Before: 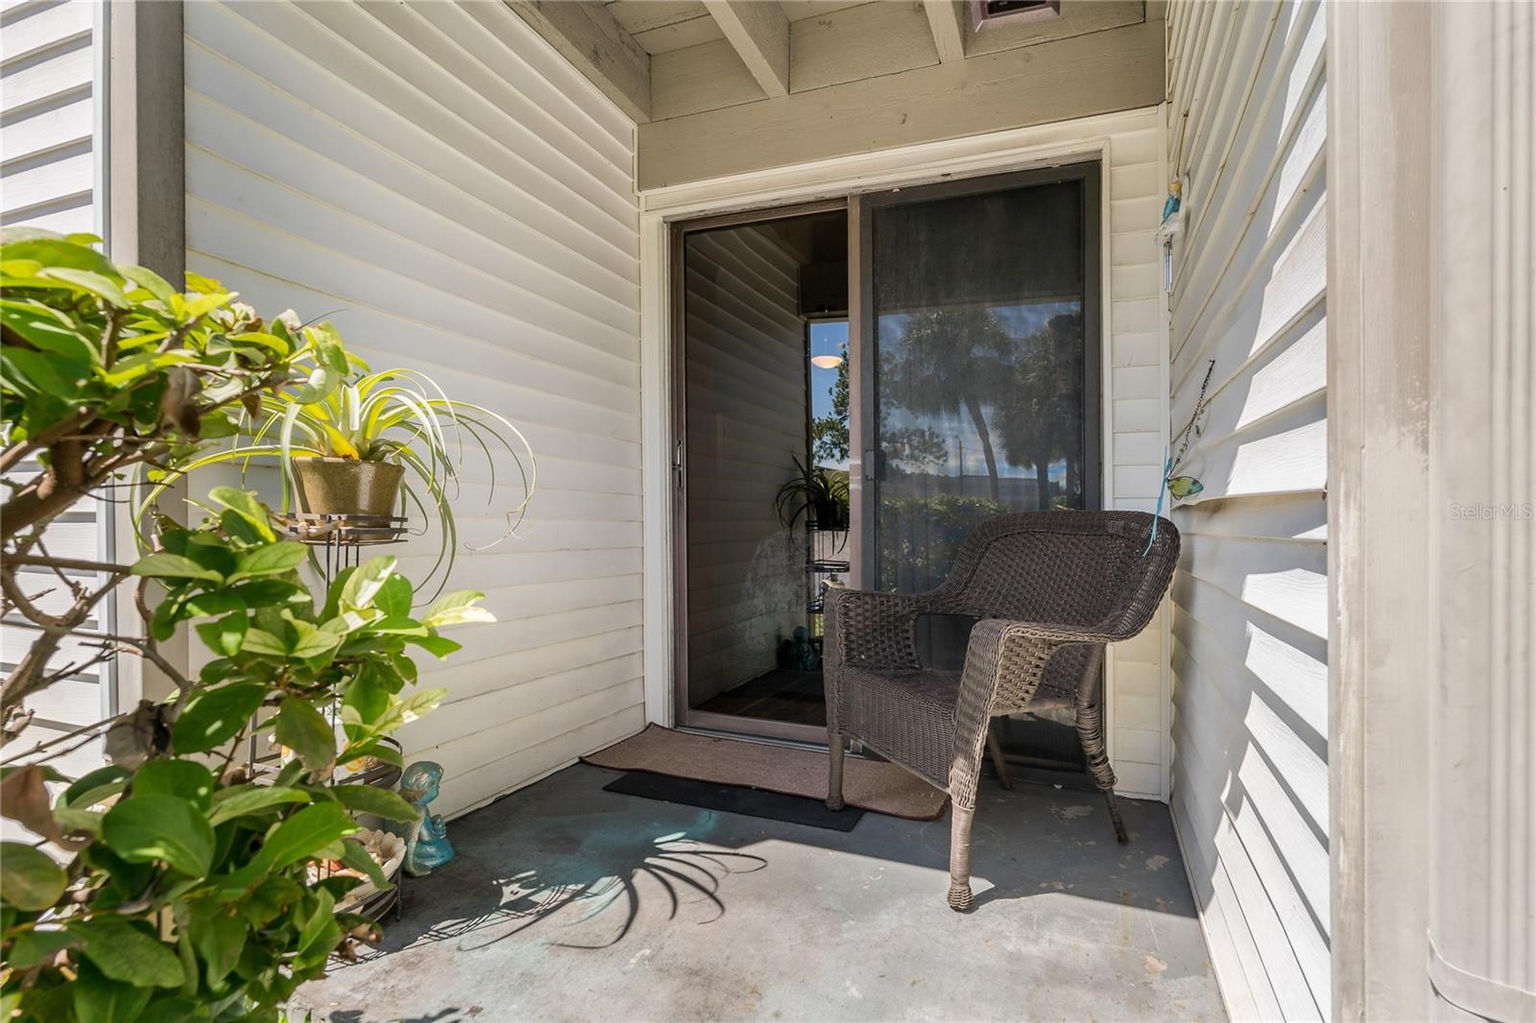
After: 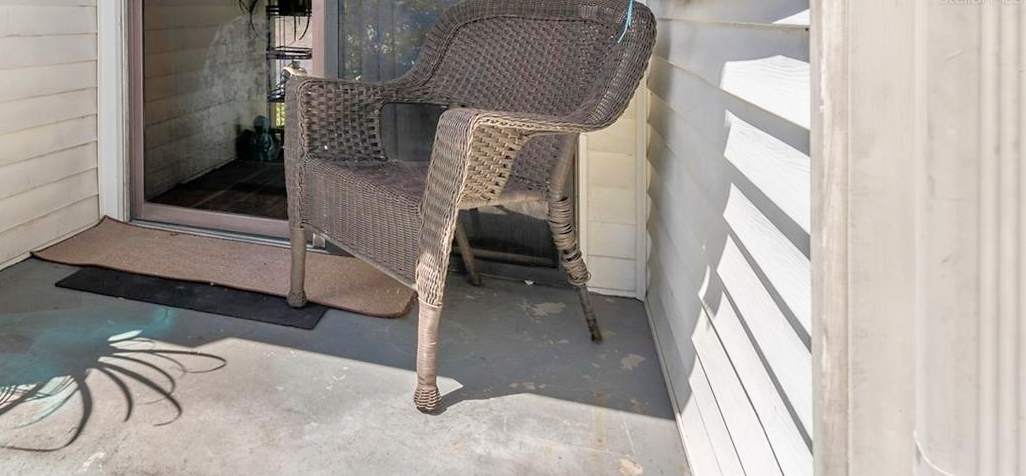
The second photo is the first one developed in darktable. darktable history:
shadows and highlights: shadows -0.198, highlights 38.83
tone equalizer: -7 EV 0.159 EV, -6 EV 0.602 EV, -5 EV 1.17 EV, -4 EV 1.34 EV, -3 EV 1.16 EV, -2 EV 0.6 EV, -1 EV 0.167 EV
crop and rotate: left 35.844%, top 50.399%, bottom 4.86%
